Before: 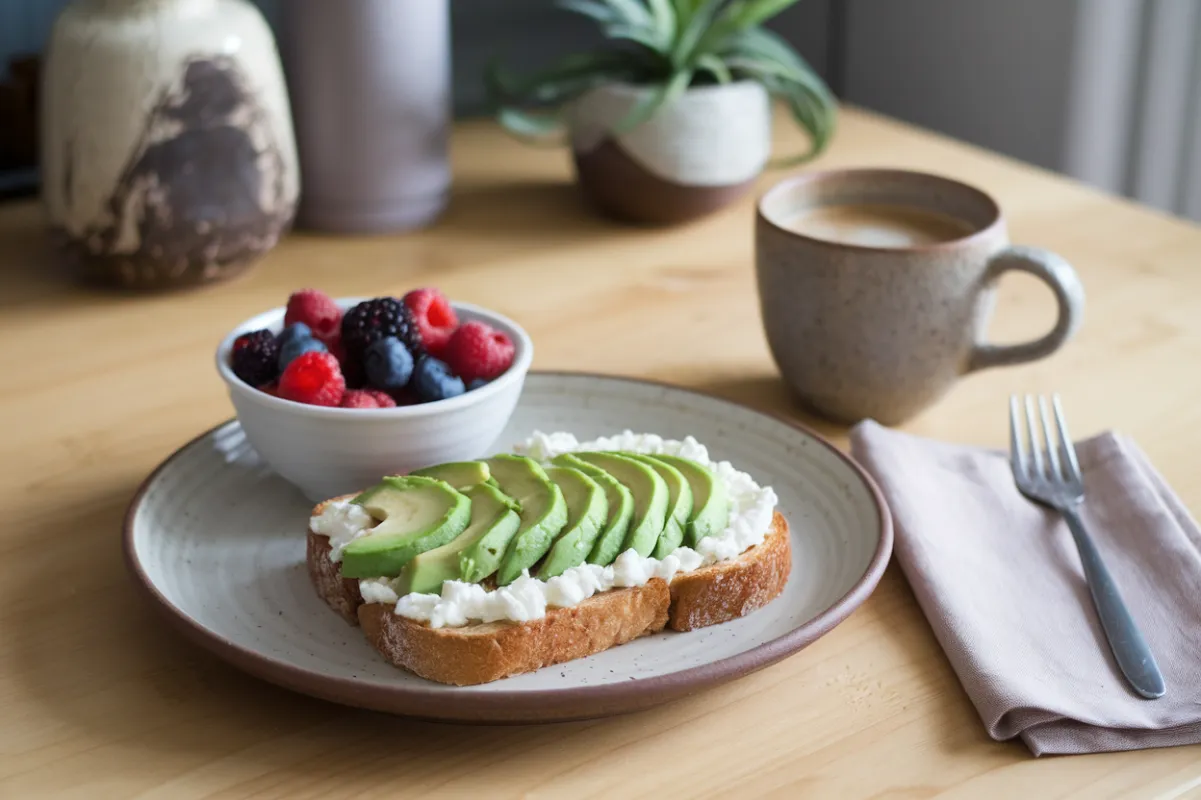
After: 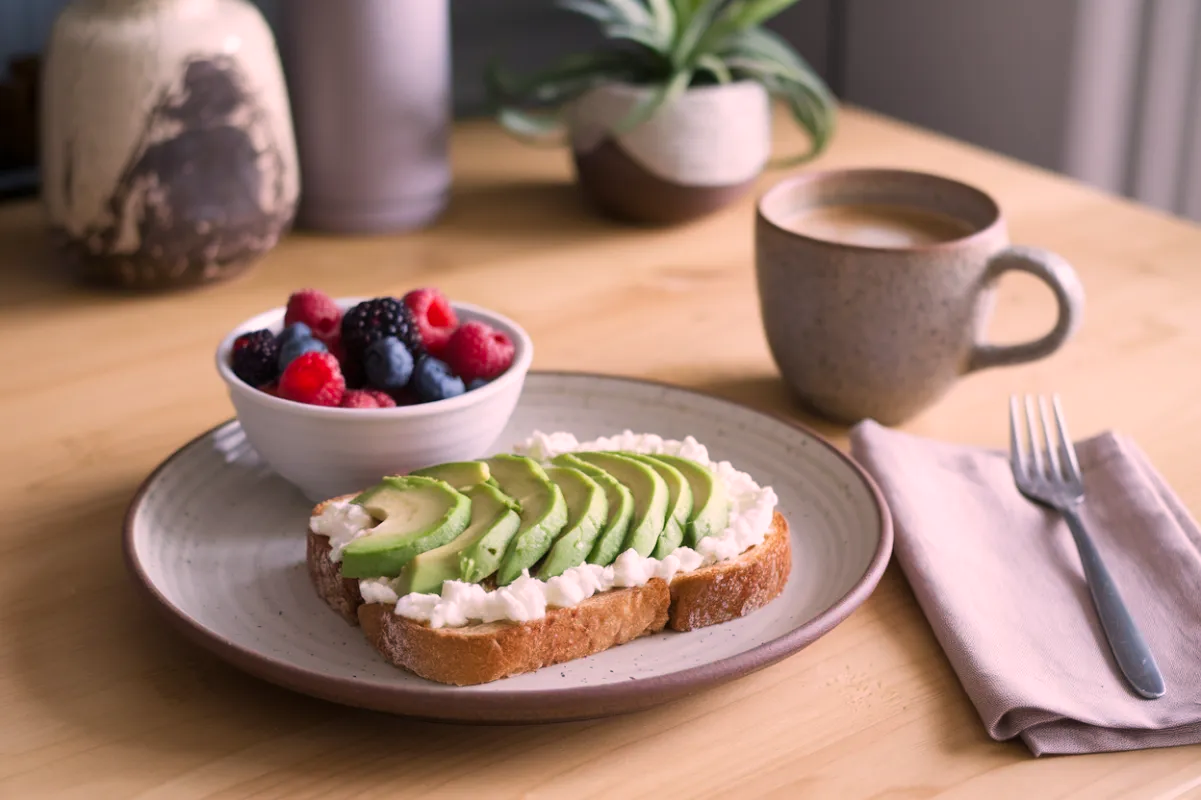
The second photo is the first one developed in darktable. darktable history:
color correction: highlights a* 14.53, highlights b* 4.87
